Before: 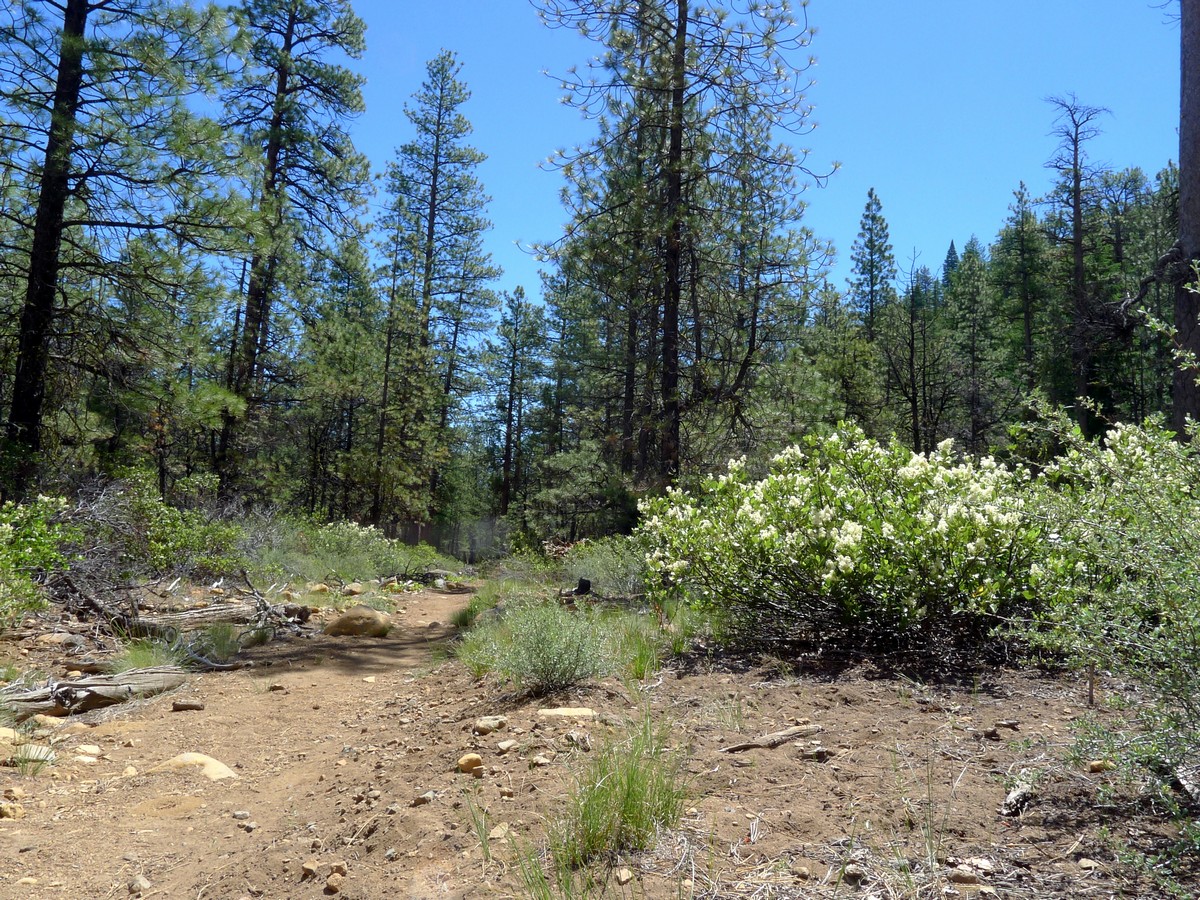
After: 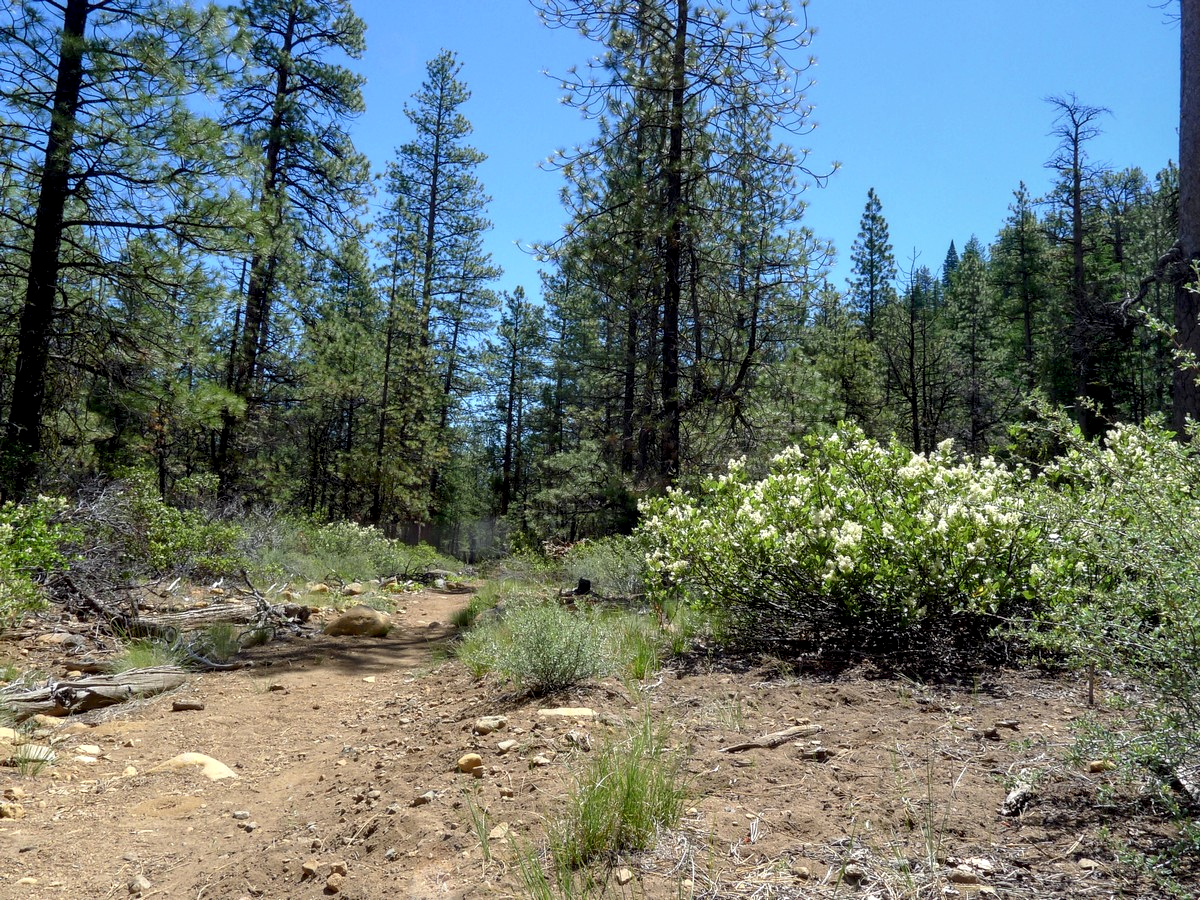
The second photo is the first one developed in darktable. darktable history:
local contrast: shadows 97%, midtone range 0.499
